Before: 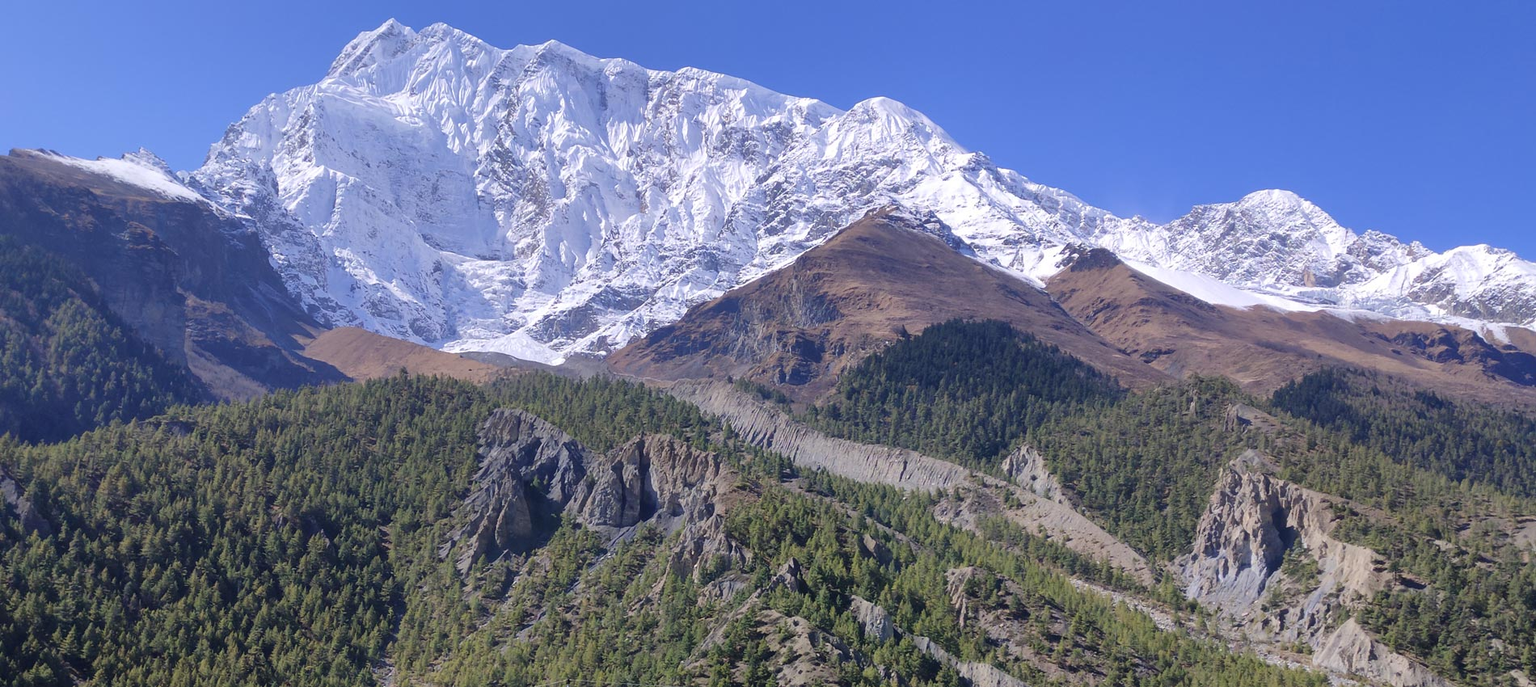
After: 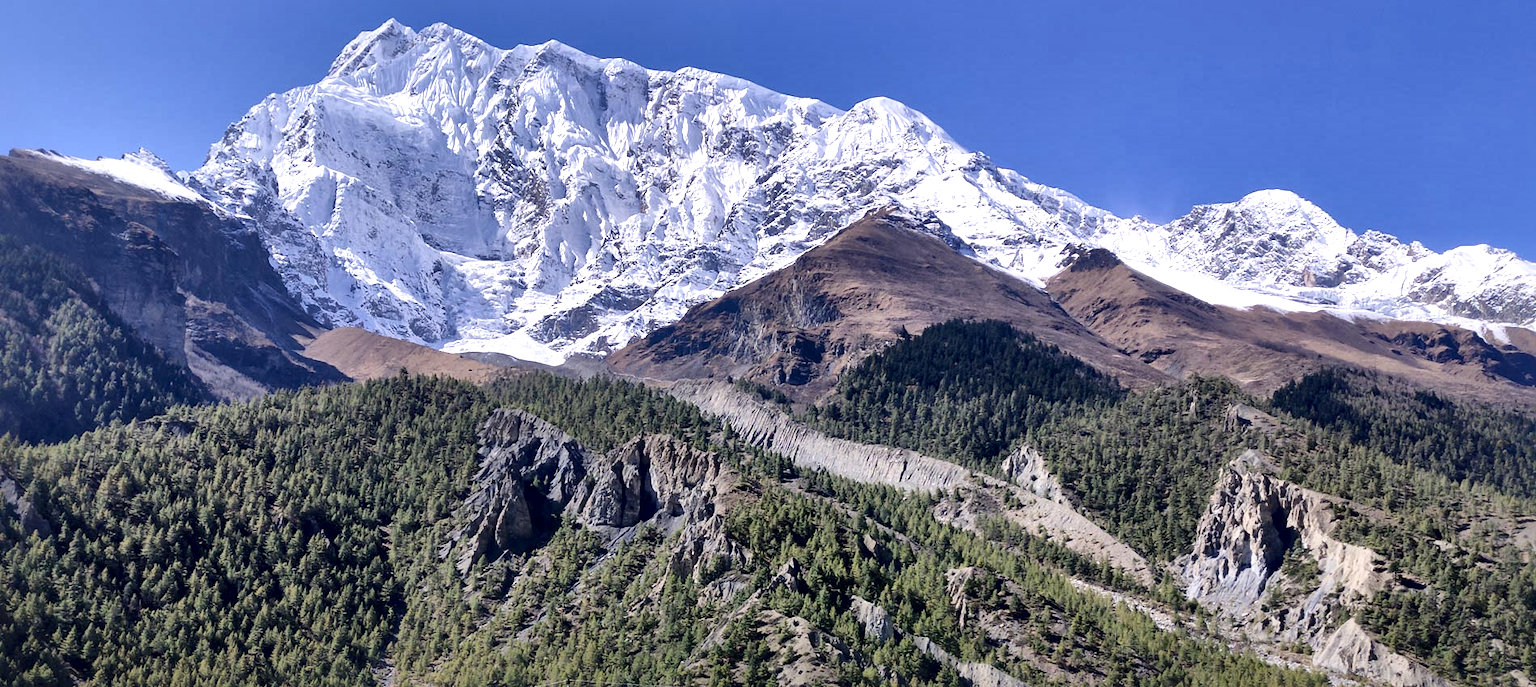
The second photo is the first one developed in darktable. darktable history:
local contrast: mode bilateral grid, contrast 44, coarseness 68, detail 214%, midtone range 0.2
